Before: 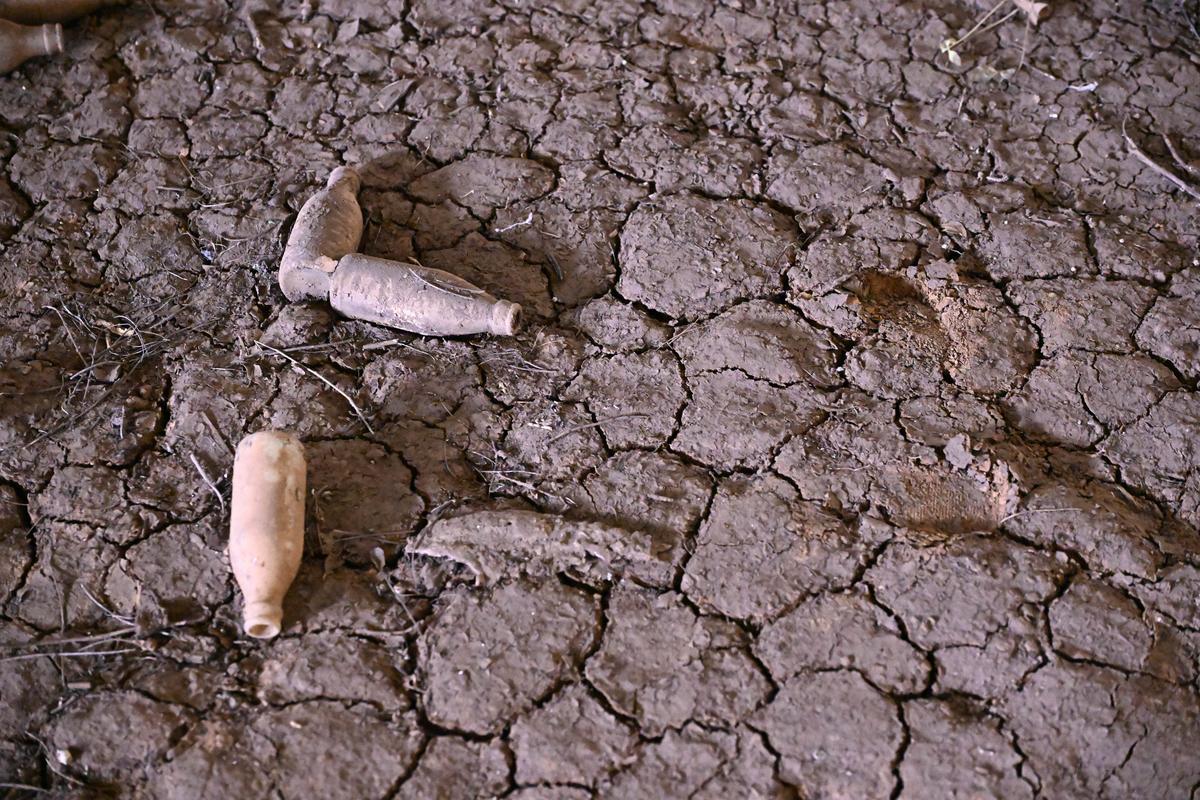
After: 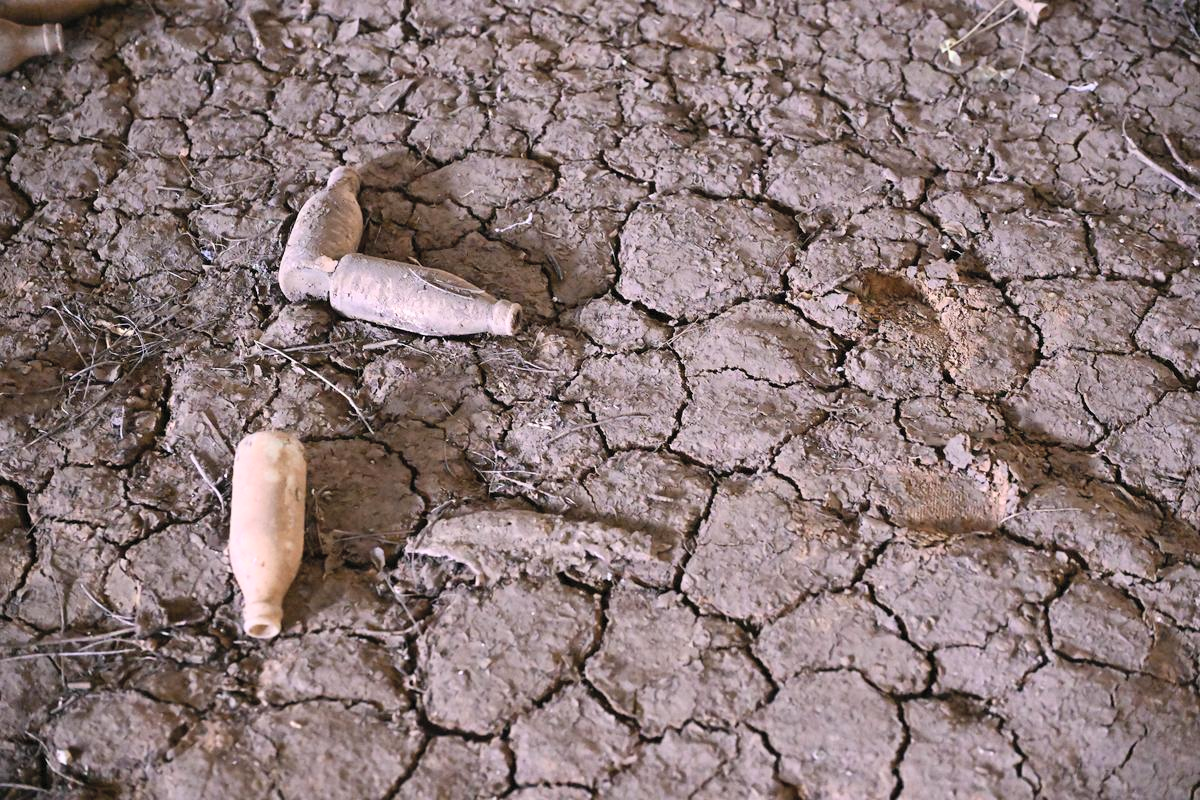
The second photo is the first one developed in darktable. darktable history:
contrast brightness saturation: contrast 0.14, brightness 0.212
